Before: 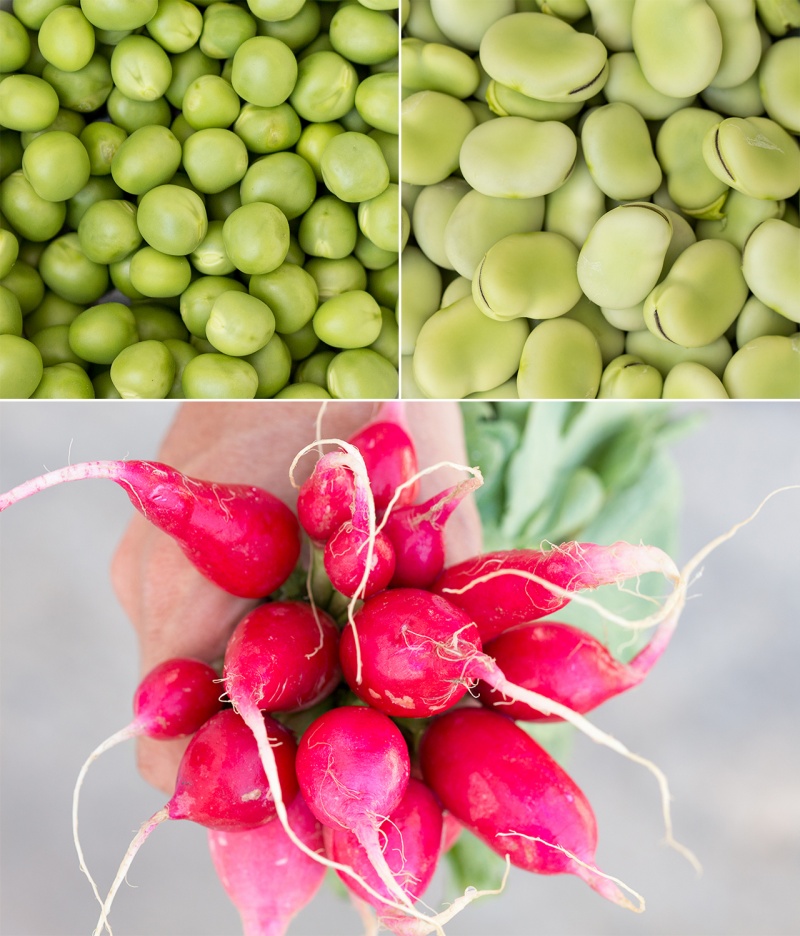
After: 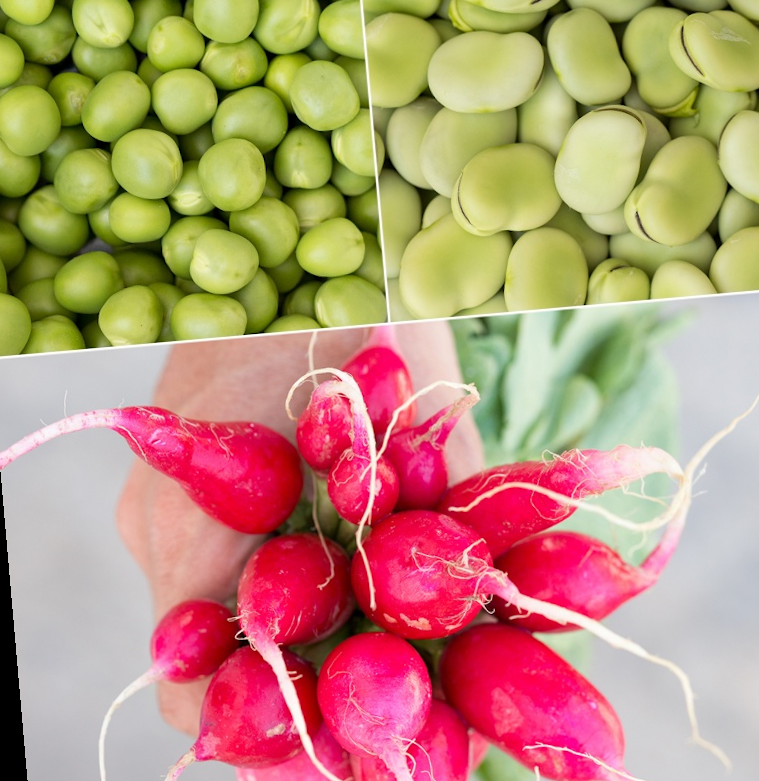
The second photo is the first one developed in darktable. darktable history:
crop: right 4.126%, bottom 0.031%
rotate and perspective: rotation -5°, crop left 0.05, crop right 0.952, crop top 0.11, crop bottom 0.89
